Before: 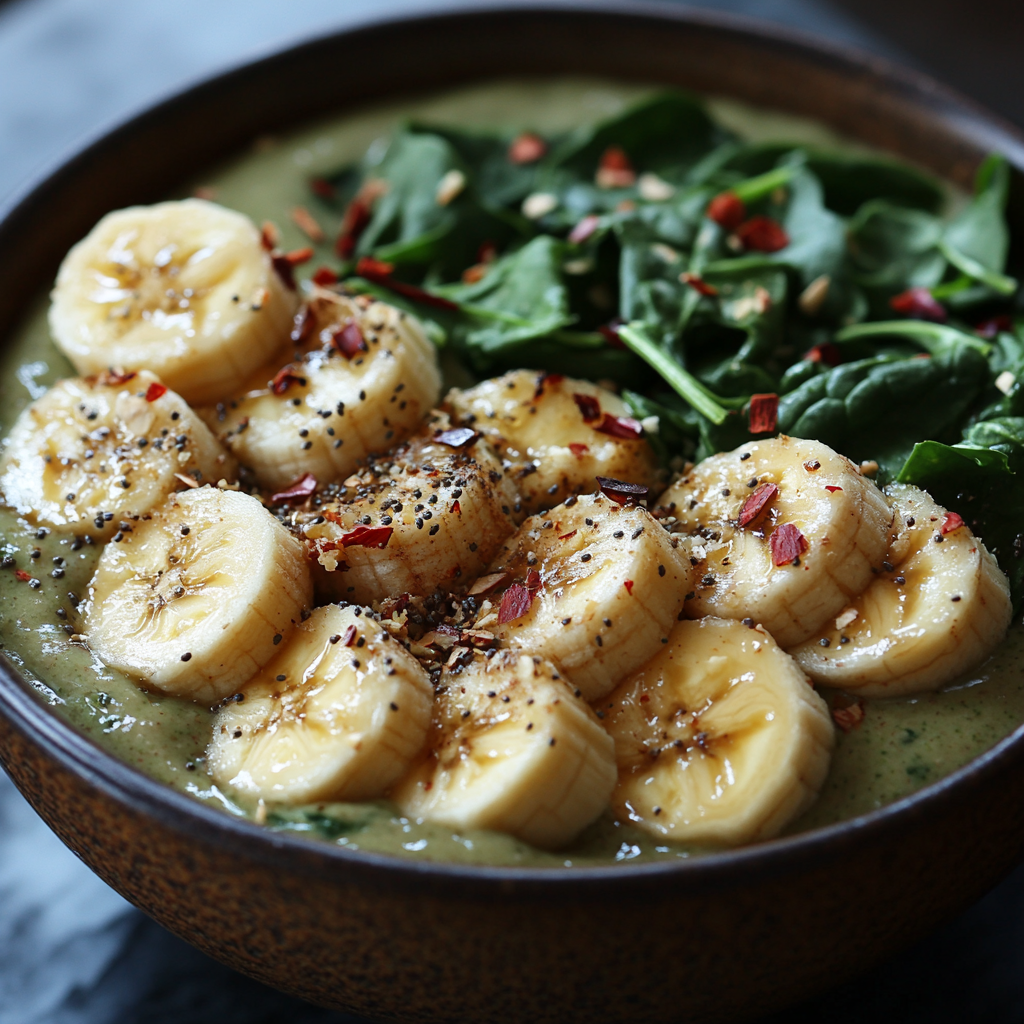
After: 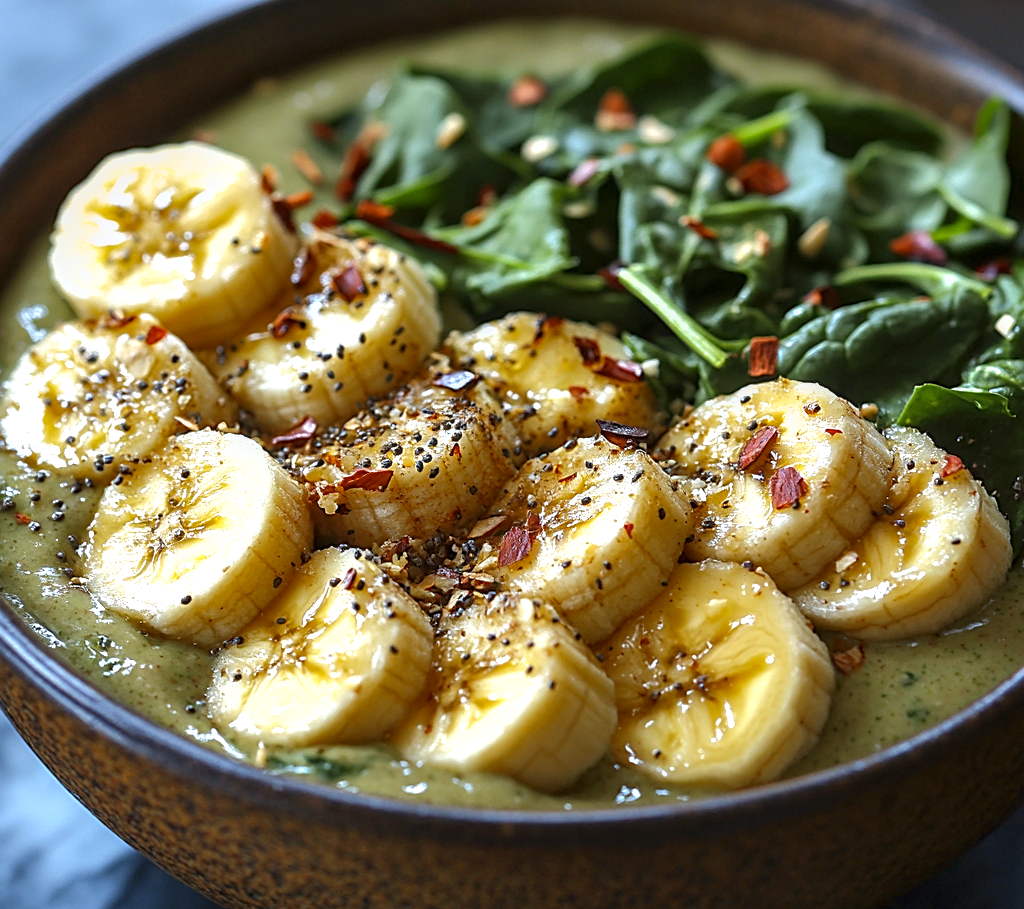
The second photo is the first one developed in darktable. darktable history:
crop and rotate: top 5.609%, bottom 5.609%
tone equalizer: on, module defaults
shadows and highlights: on, module defaults
exposure: black level correction 0, exposure 0.5 EV, compensate highlight preservation false
sharpen: on, module defaults
local contrast: on, module defaults
color contrast: green-magenta contrast 0.85, blue-yellow contrast 1.25, unbound 0
